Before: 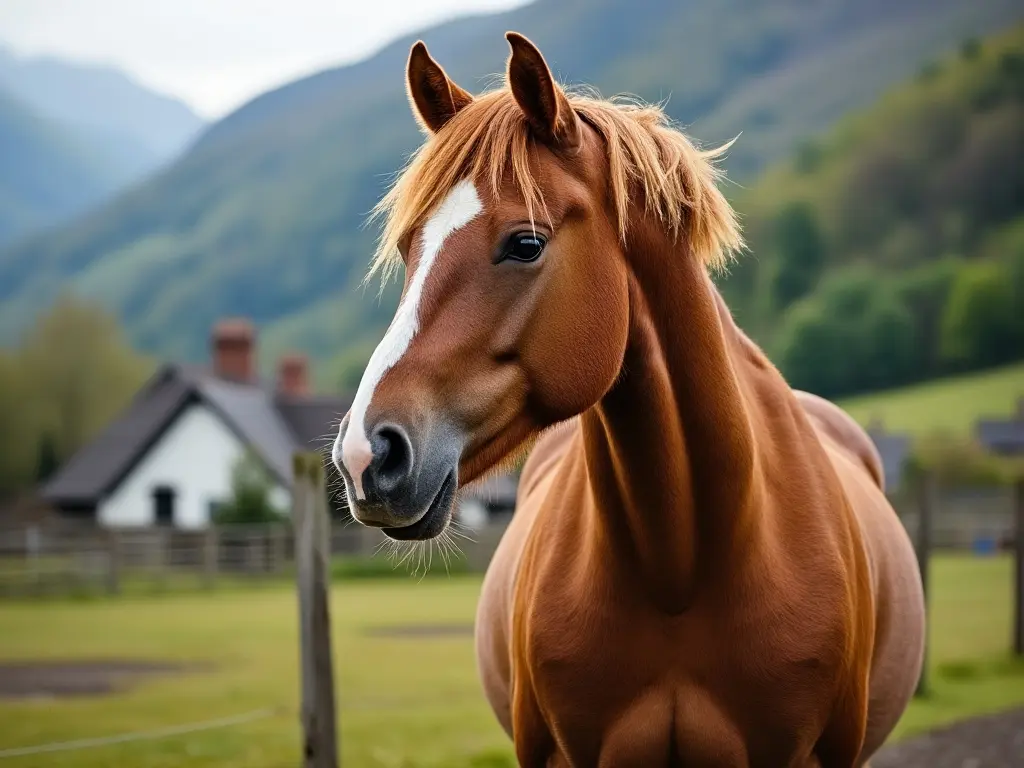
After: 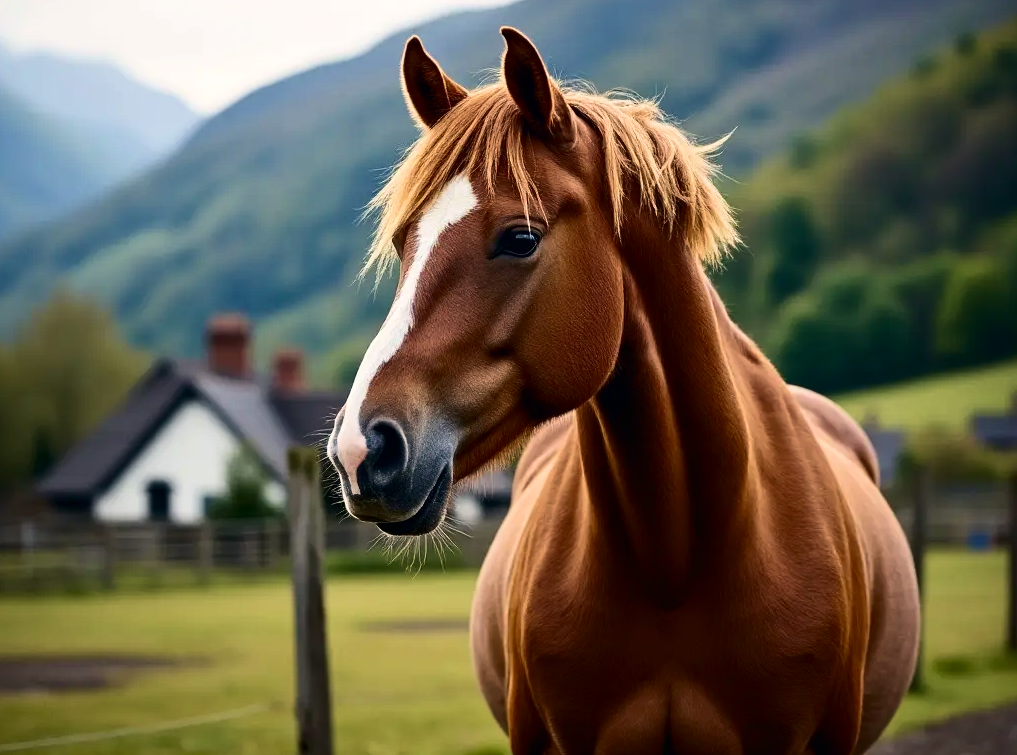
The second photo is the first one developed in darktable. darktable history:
contrast brightness saturation: contrast 0.211, brightness -0.103, saturation 0.206
color correction: highlights a* 2.87, highlights b* 5.03, shadows a* -1.75, shadows b* -4.83, saturation 0.777
crop: left 0.489%, top 0.705%, right 0.174%, bottom 0.898%
base curve: curves: ch0 [(0, 0) (0.989, 0.992)]
velvia: strength 29.33%
